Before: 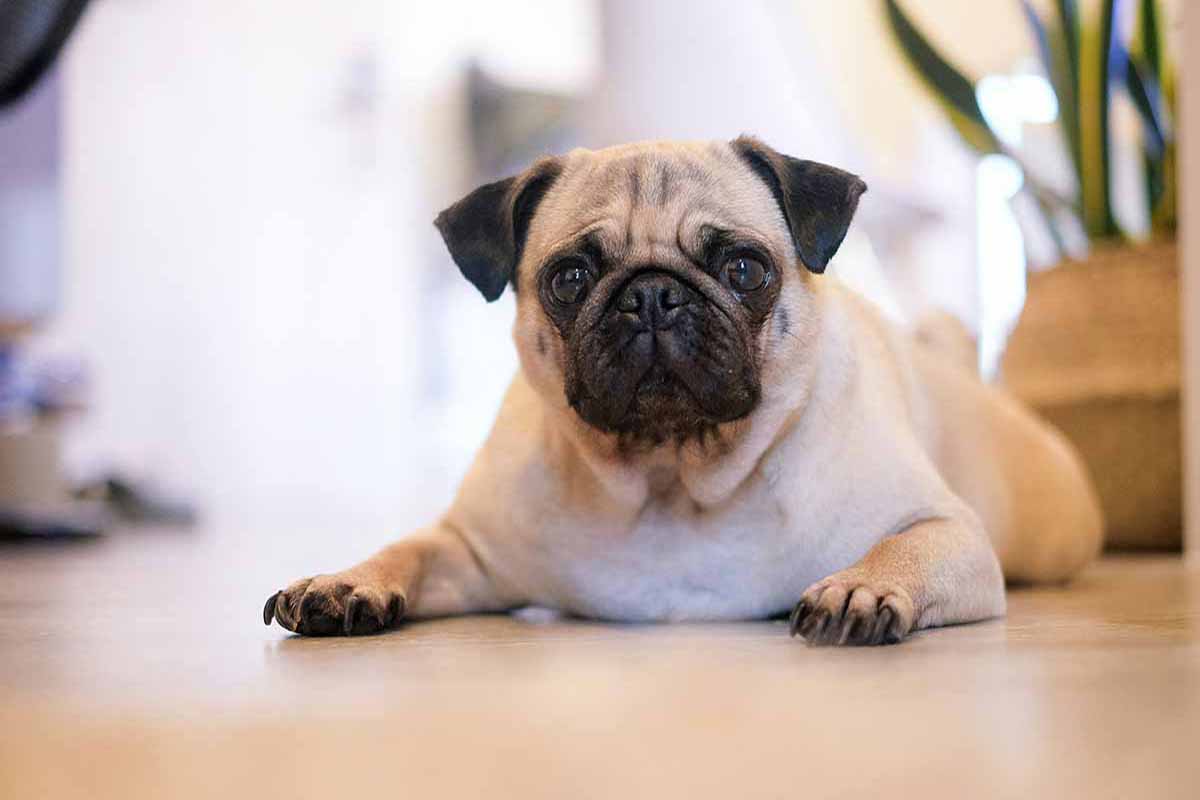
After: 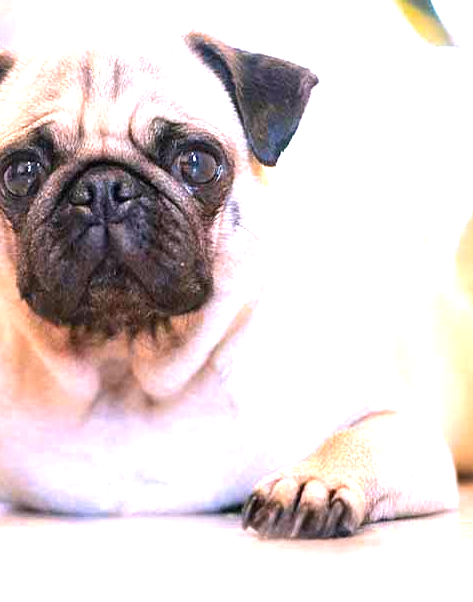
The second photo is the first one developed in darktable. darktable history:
crop: left 45.721%, top 13.393%, right 14.118%, bottom 10.01%
exposure: black level correction 0, exposure 1.388 EV, compensate exposure bias true, compensate highlight preservation false
white balance: red 1.05, blue 1.072
